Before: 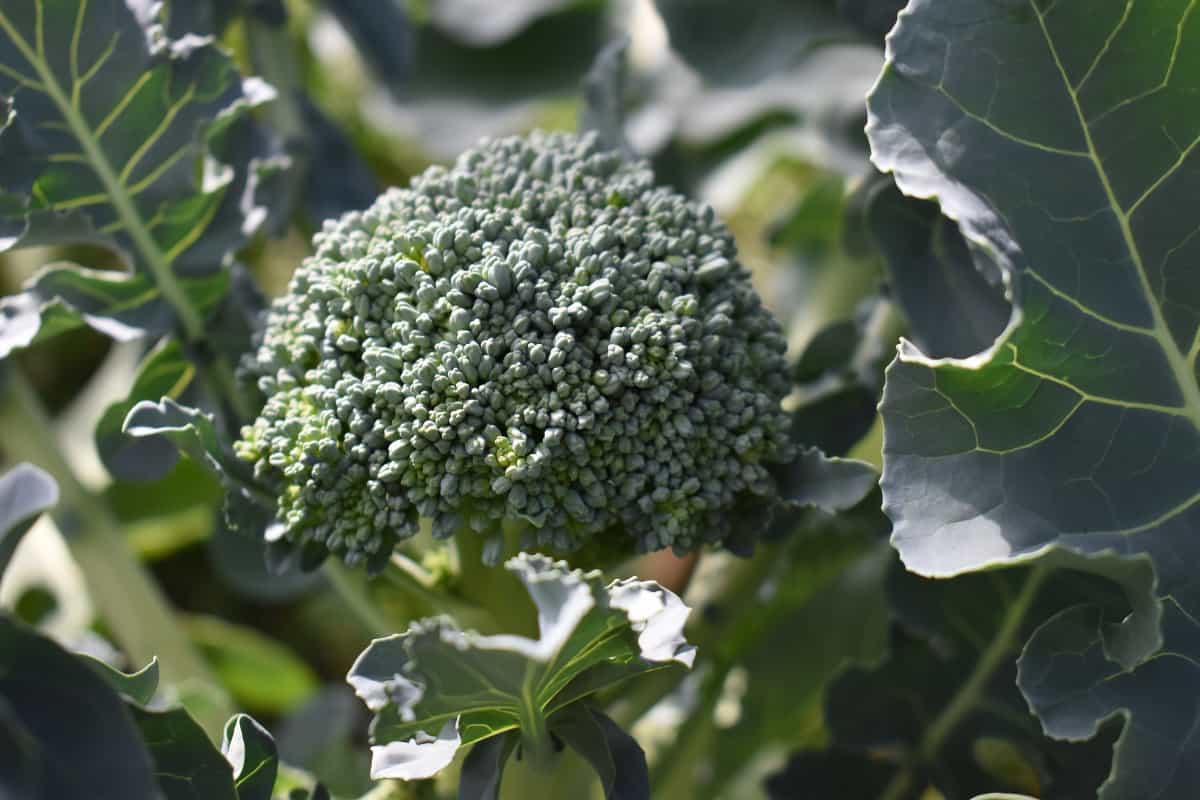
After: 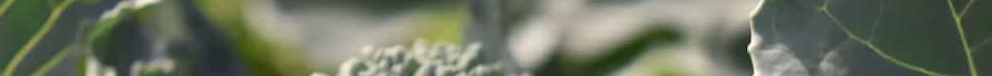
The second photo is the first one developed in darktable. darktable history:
rotate and perspective: rotation 1.57°, crop left 0.018, crop right 0.982, crop top 0.039, crop bottom 0.961
crop and rotate: left 9.644%, top 9.491%, right 6.021%, bottom 80.509%
white balance: red 1.029, blue 0.92
